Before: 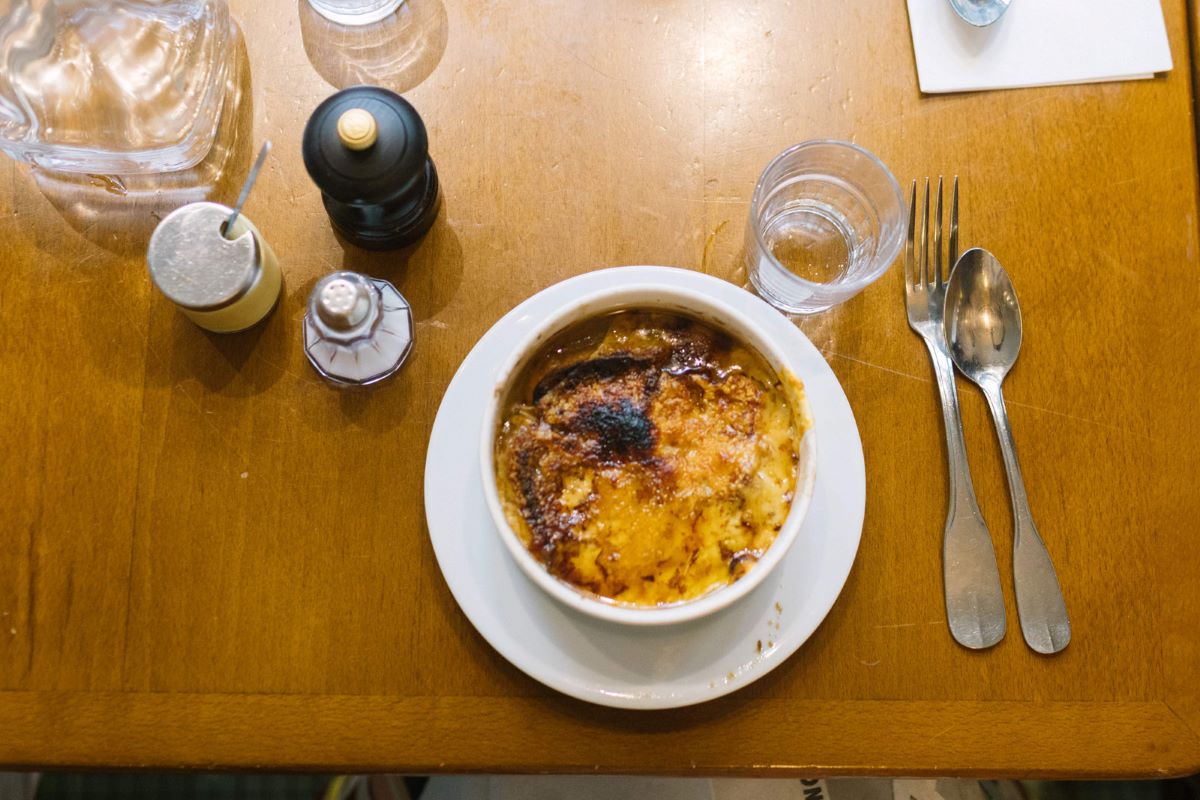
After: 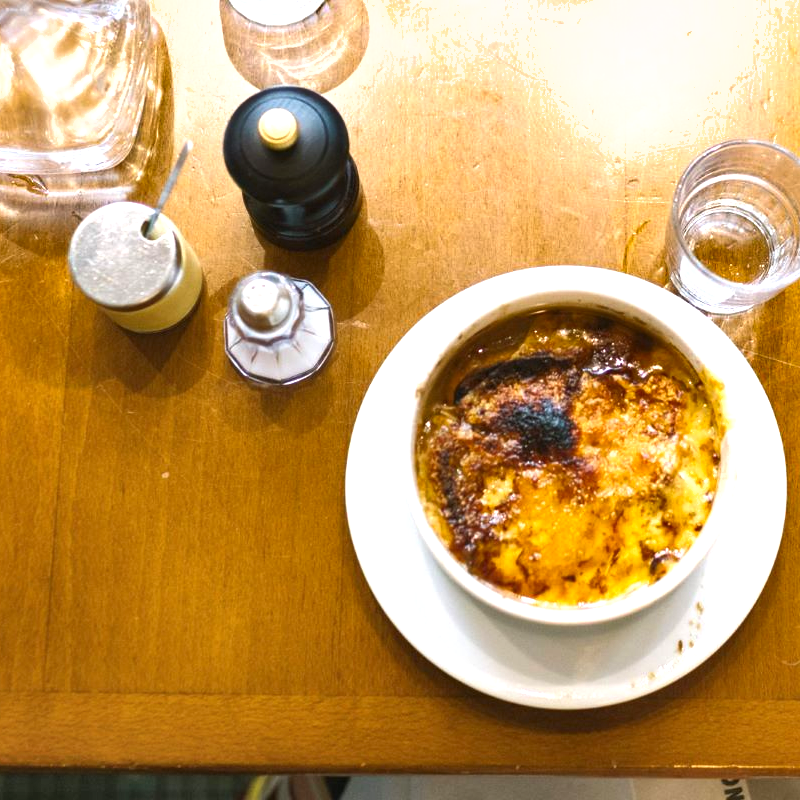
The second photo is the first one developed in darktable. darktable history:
crop and rotate: left 6.617%, right 26.717%
exposure: exposure 0.781 EV, compensate highlight preservation false
shadows and highlights: shadows 60, soften with gaussian
